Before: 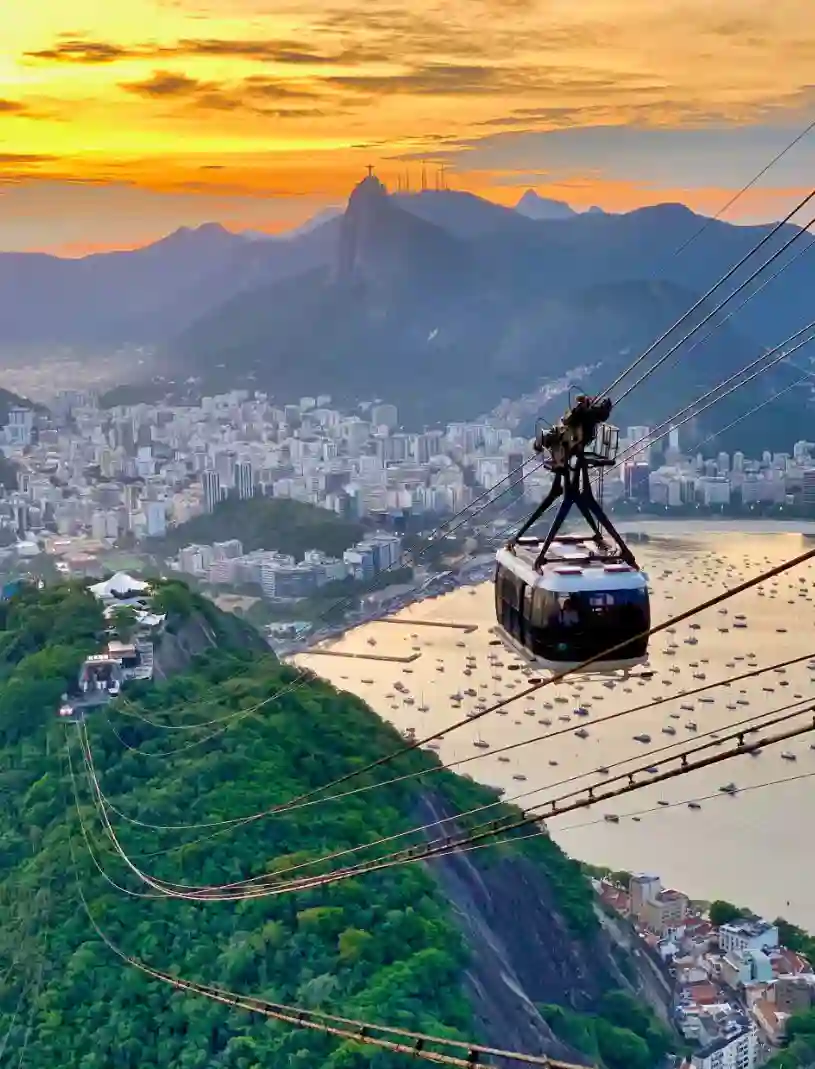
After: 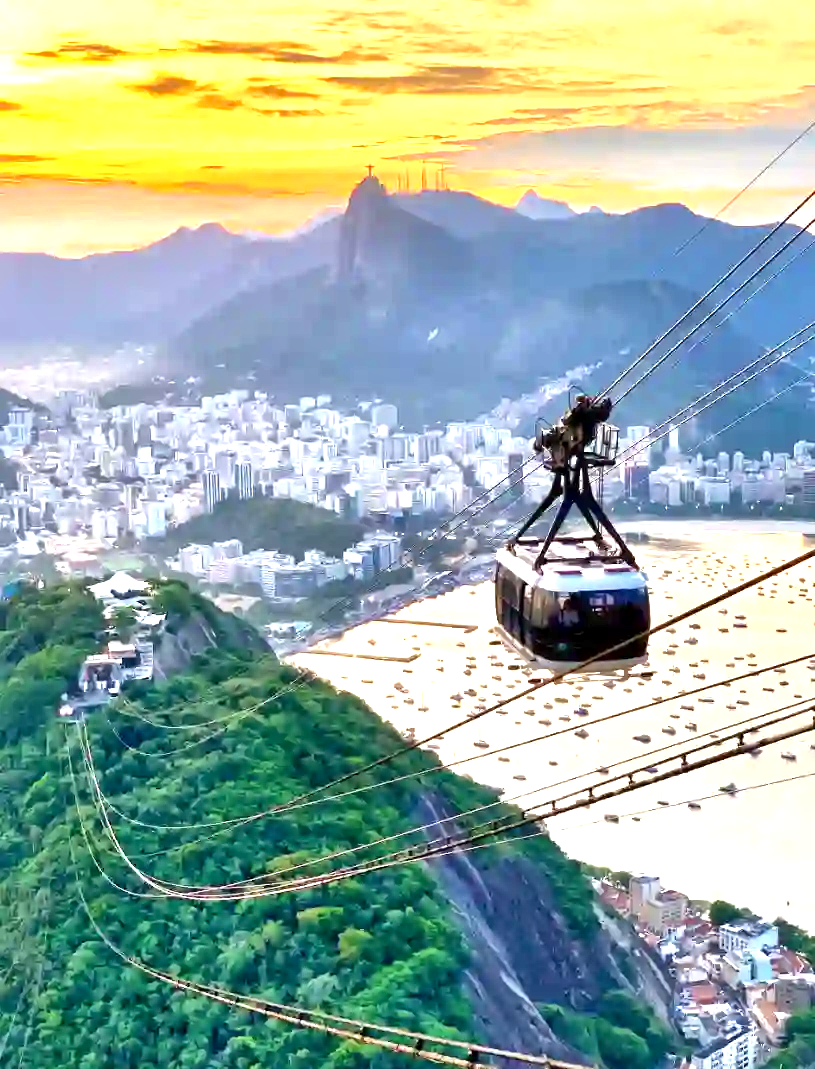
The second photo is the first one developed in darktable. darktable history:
exposure: black level correction 0, exposure 1.199 EV, compensate highlight preservation false
local contrast: mode bilateral grid, contrast 21, coarseness 49, detail 161%, midtone range 0.2
